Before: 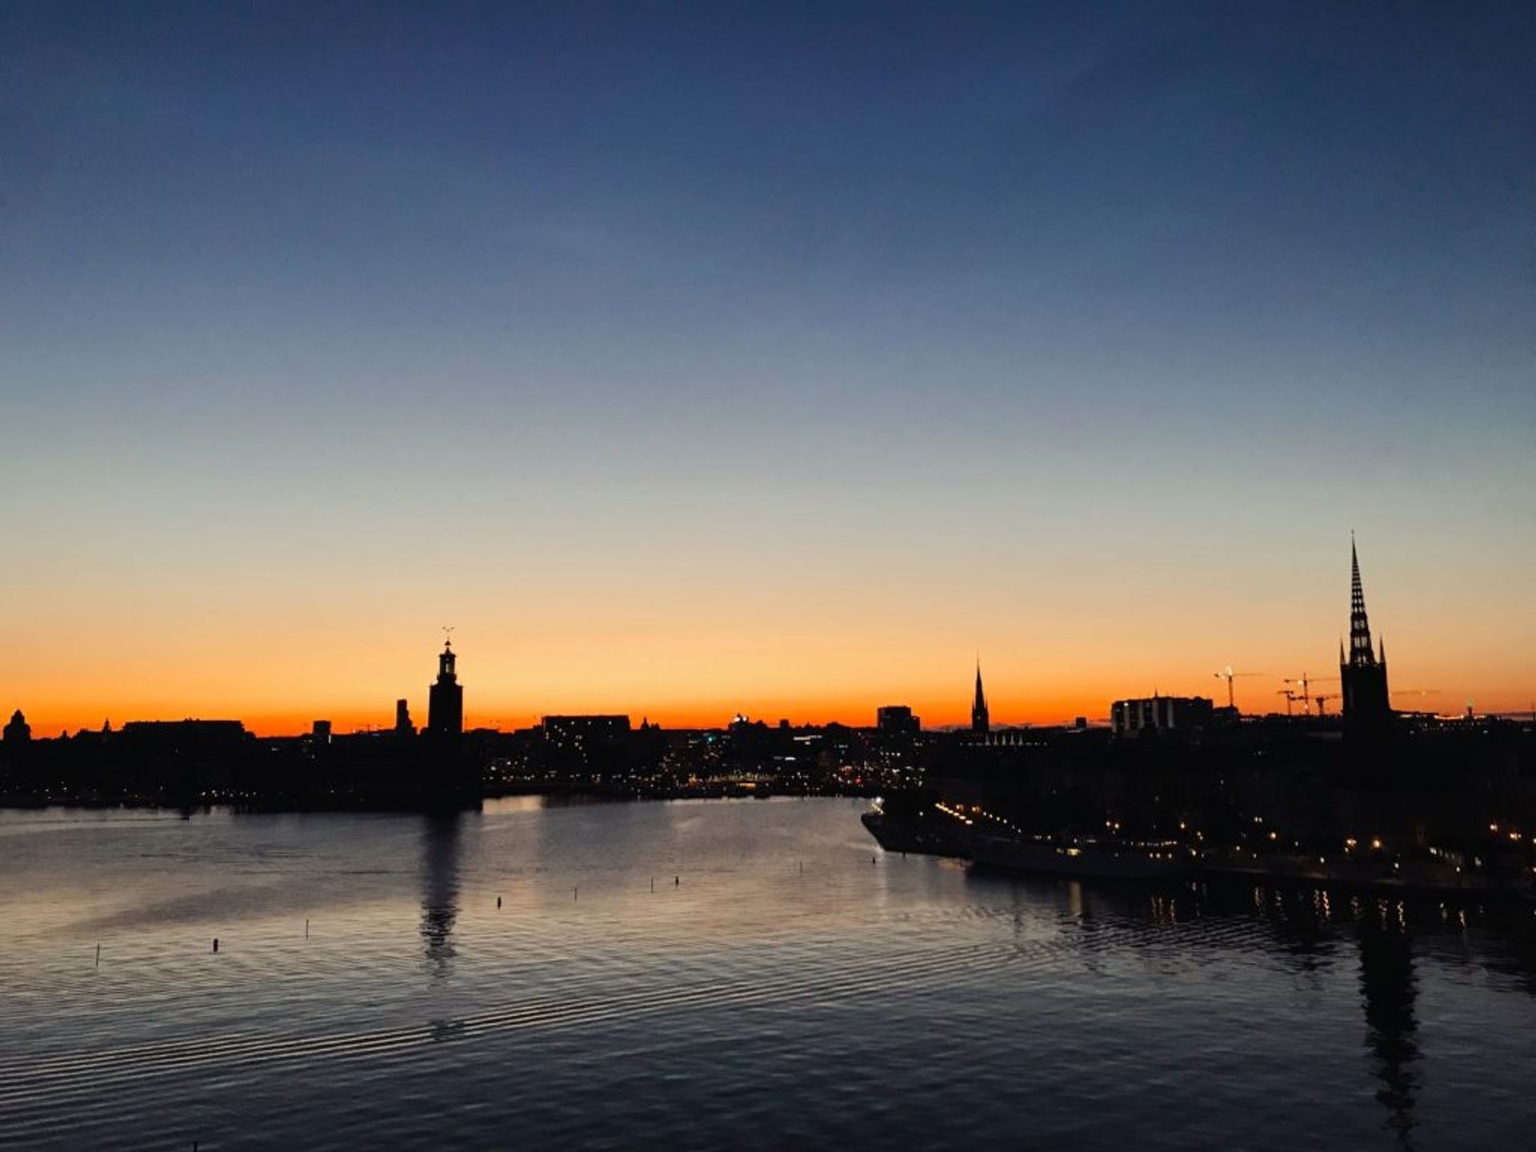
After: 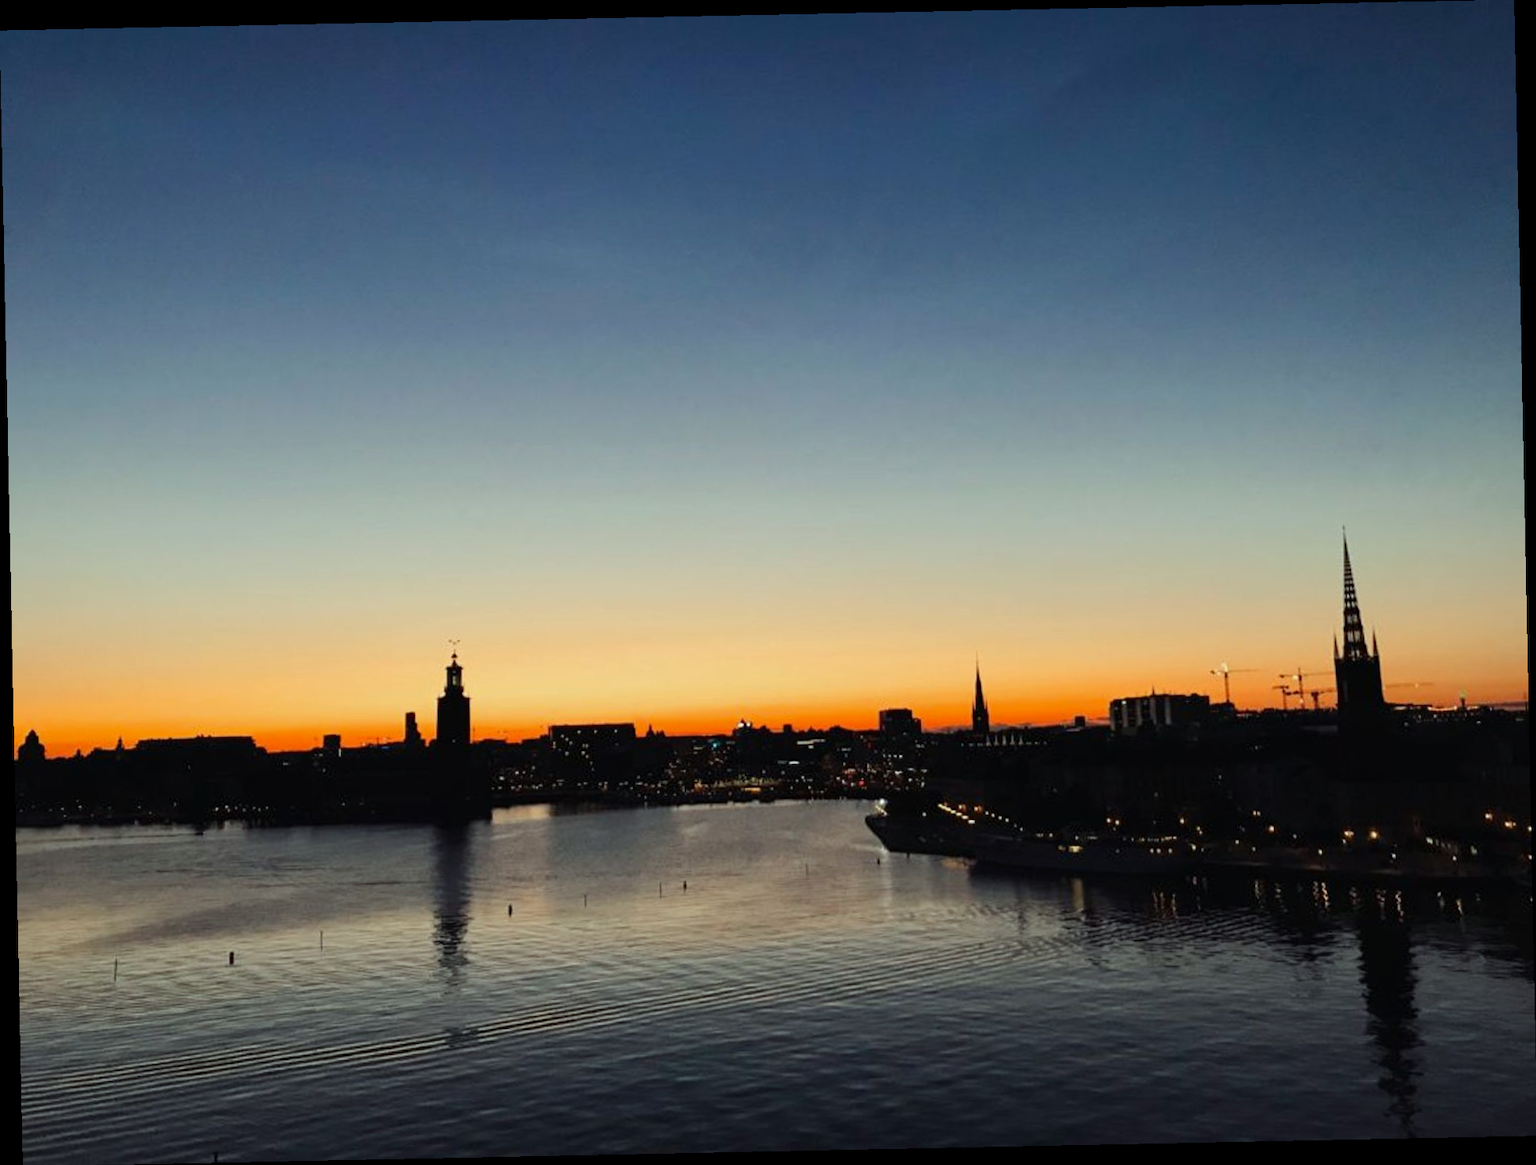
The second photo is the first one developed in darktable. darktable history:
color correction: highlights a* -6.69, highlights b* 0.49
rotate and perspective: rotation -1.17°, automatic cropping off
